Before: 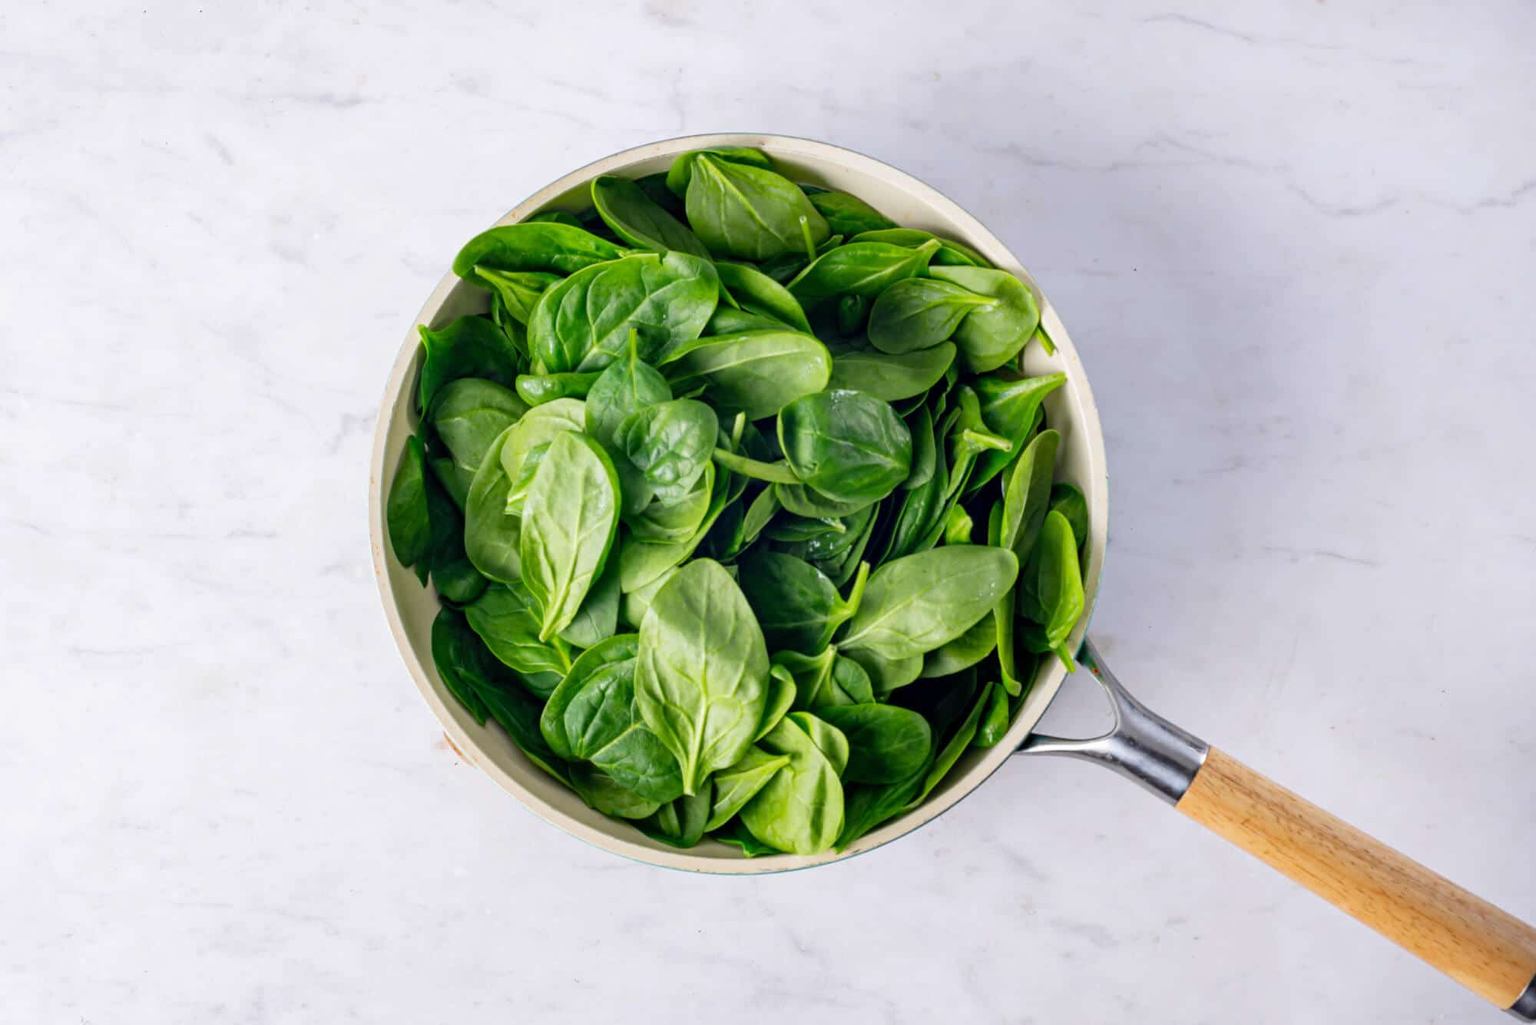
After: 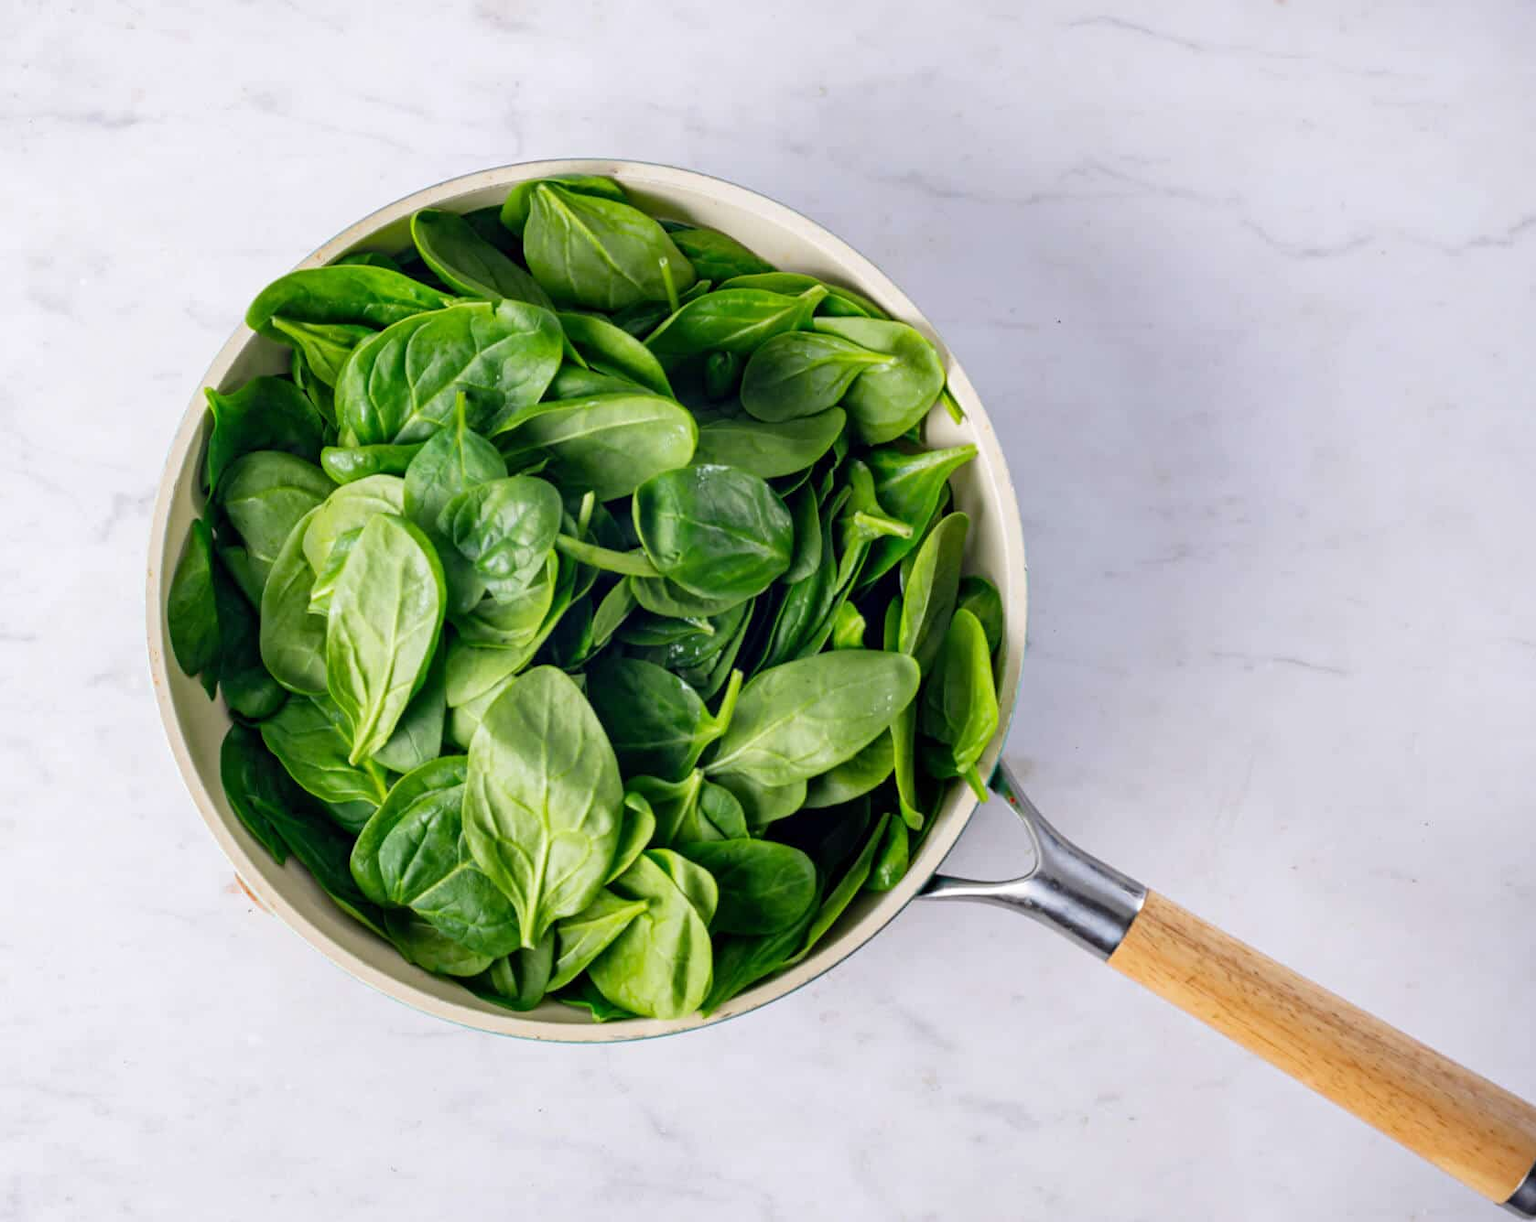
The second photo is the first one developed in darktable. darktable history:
crop: left 16.088%
